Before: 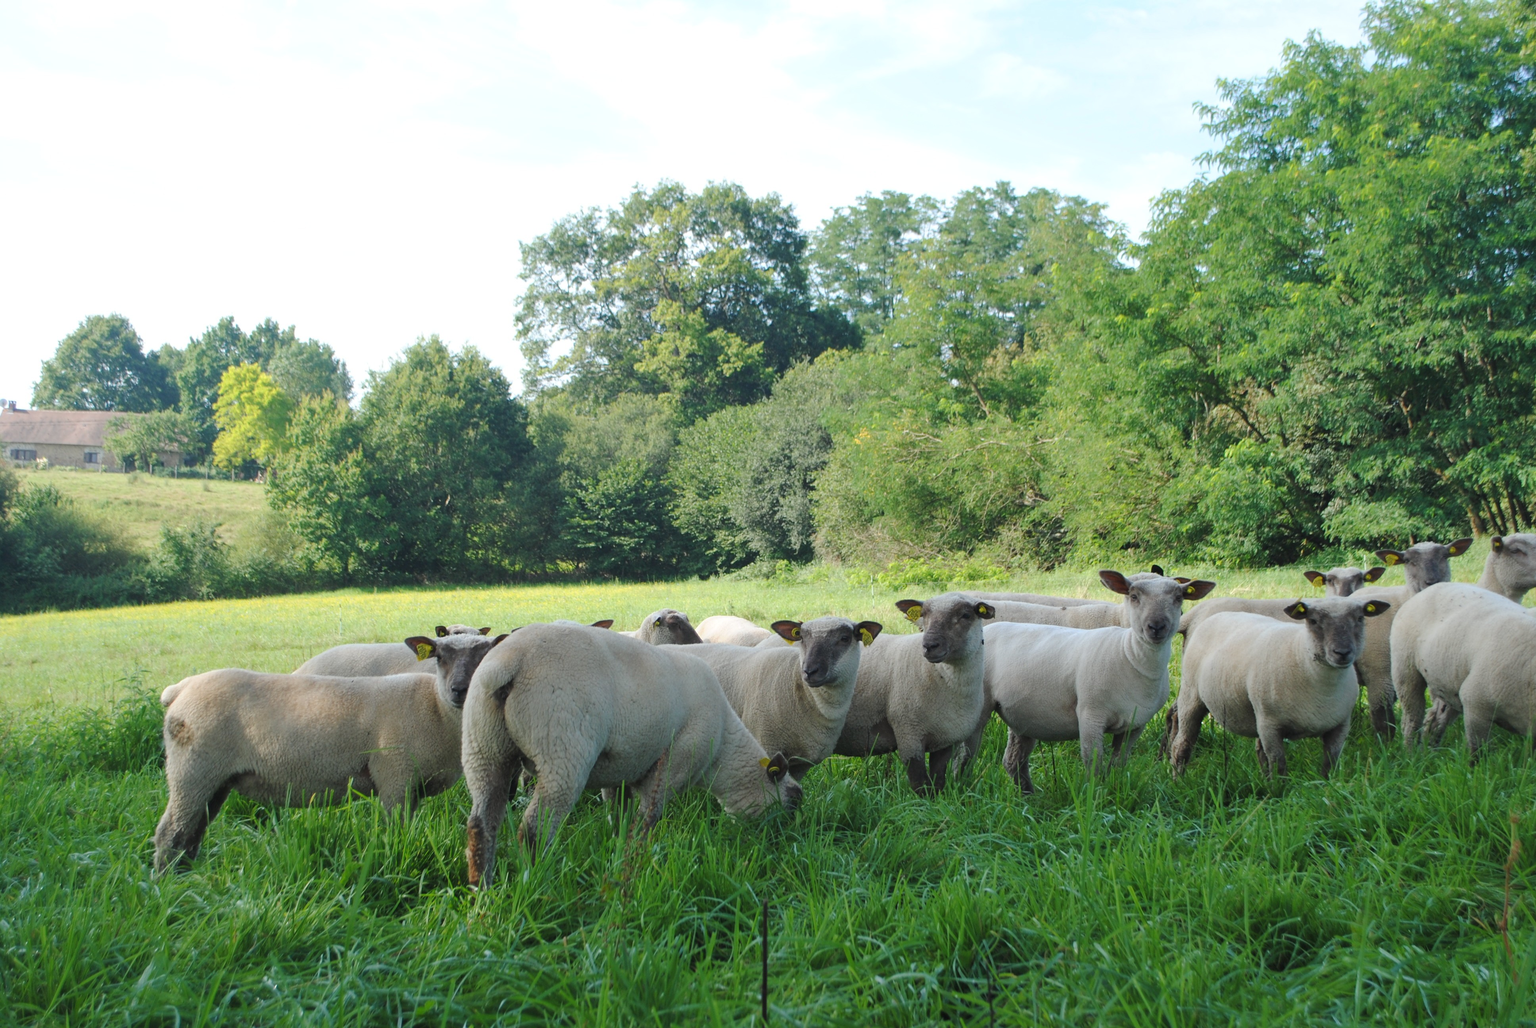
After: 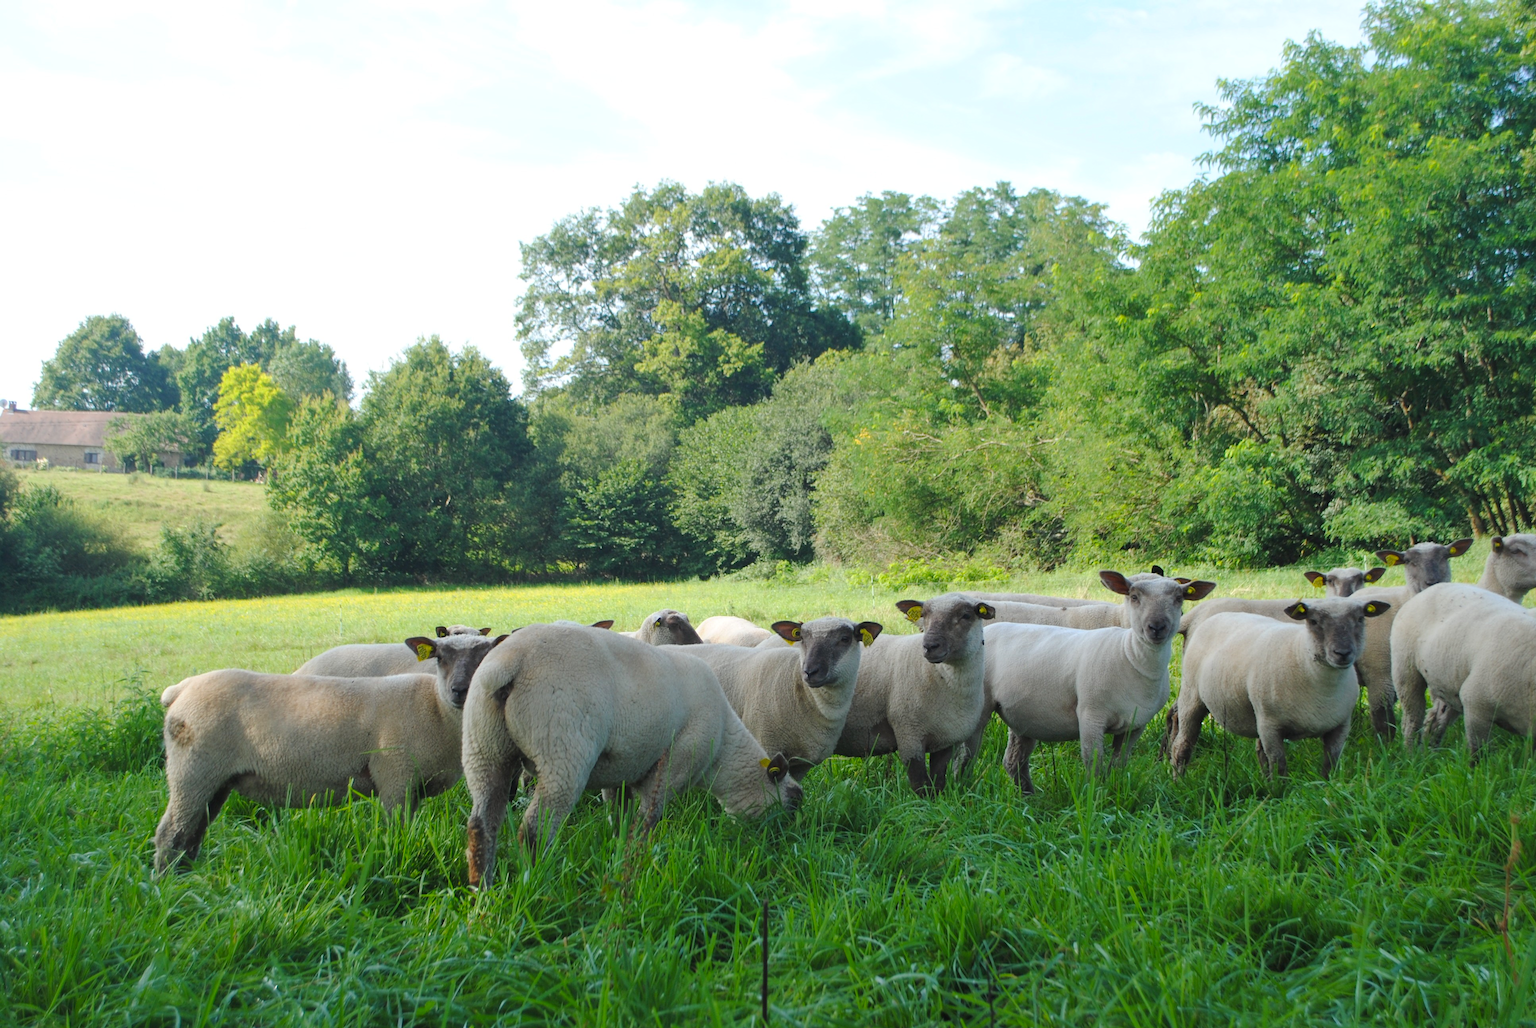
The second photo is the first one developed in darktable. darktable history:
local contrast: mode bilateral grid, contrast 15, coarseness 36, detail 105%, midtone range 0.2
color balance: output saturation 110%
